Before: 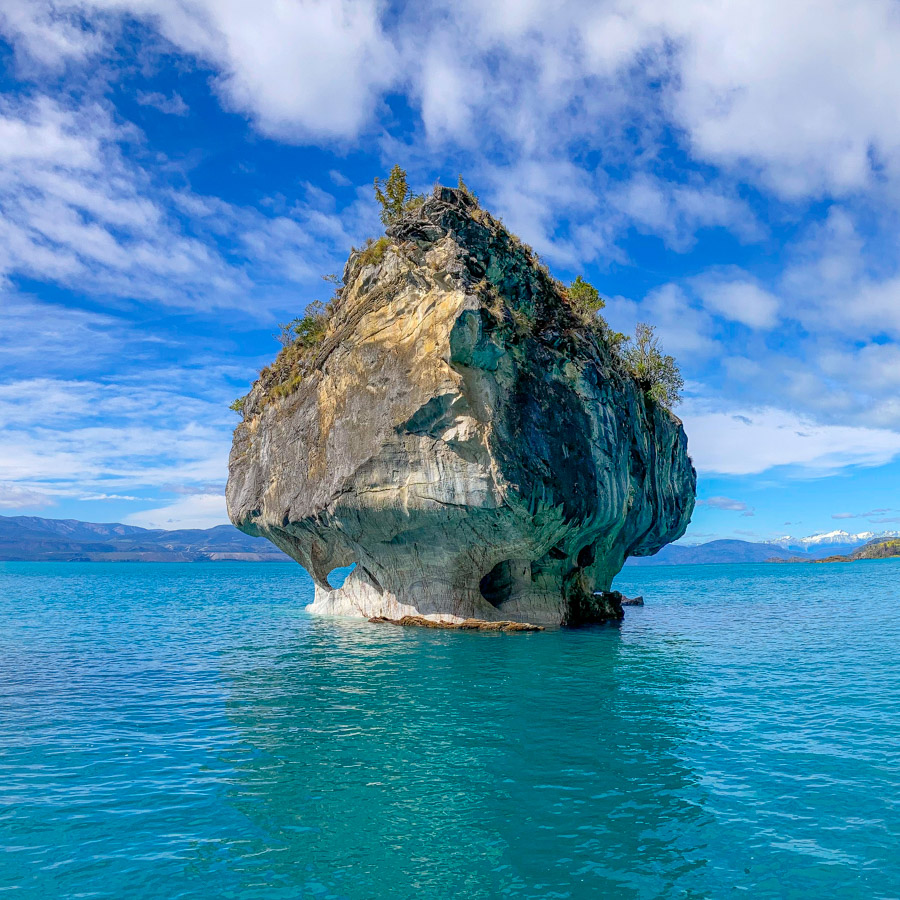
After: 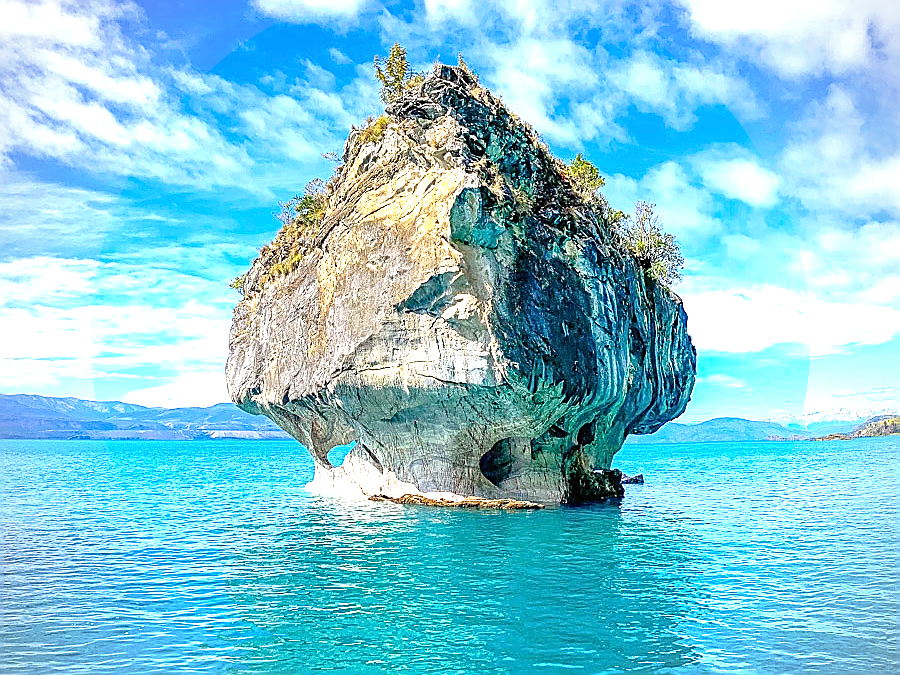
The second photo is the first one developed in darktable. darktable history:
vignetting: unbound false
exposure: black level correction 0, exposure 1.448 EV, compensate highlight preservation false
sharpen: radius 1.387, amount 1.258, threshold 0.601
crop: top 13.638%, bottom 11.275%
